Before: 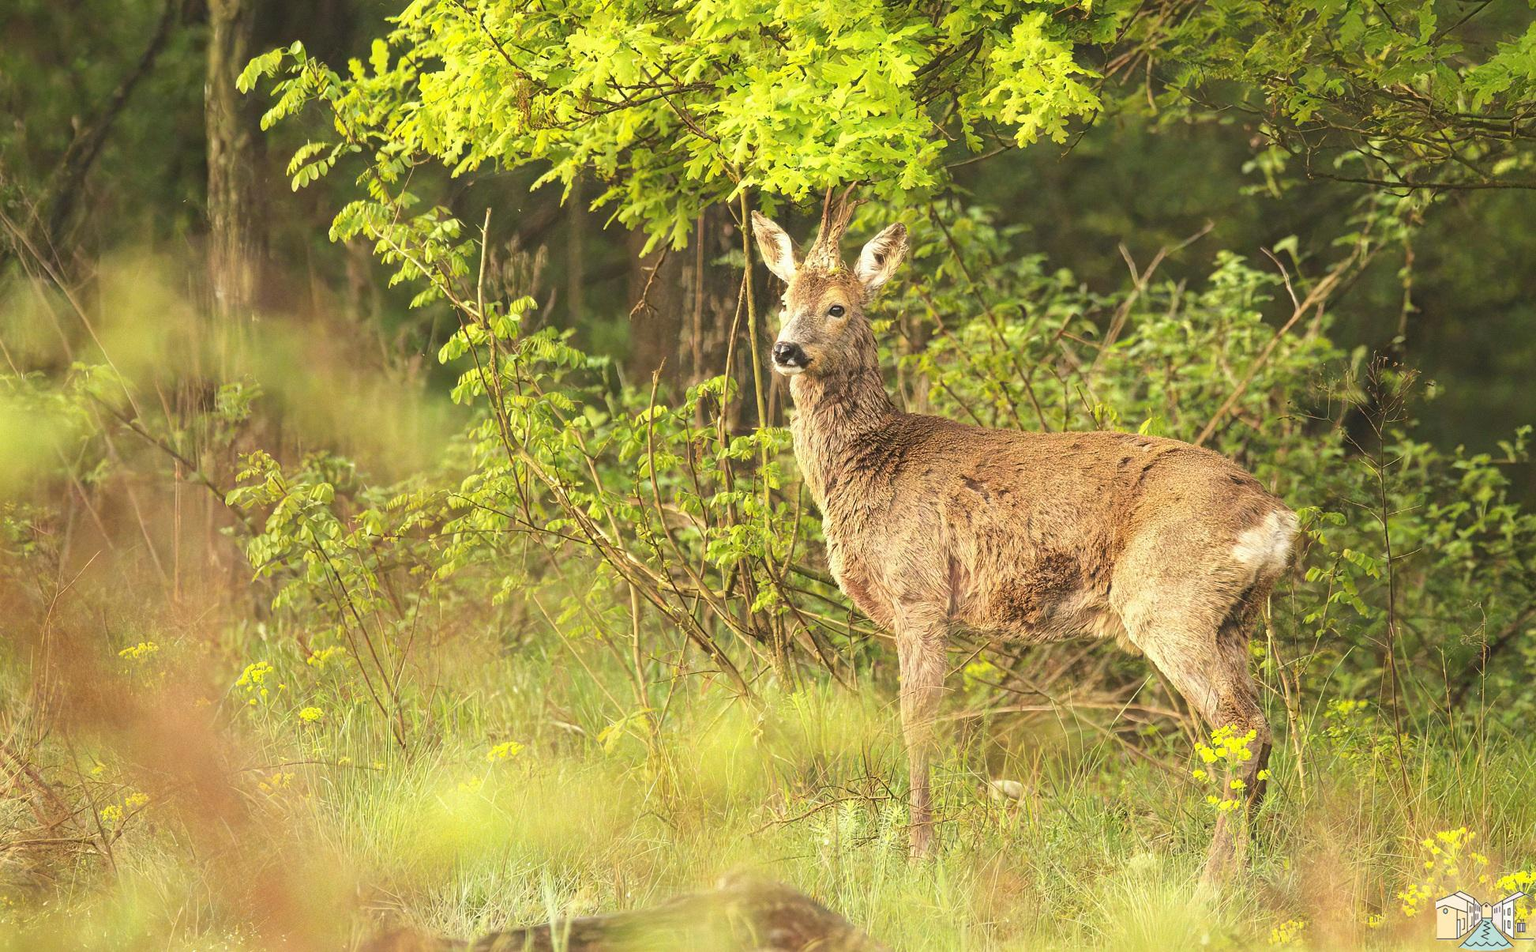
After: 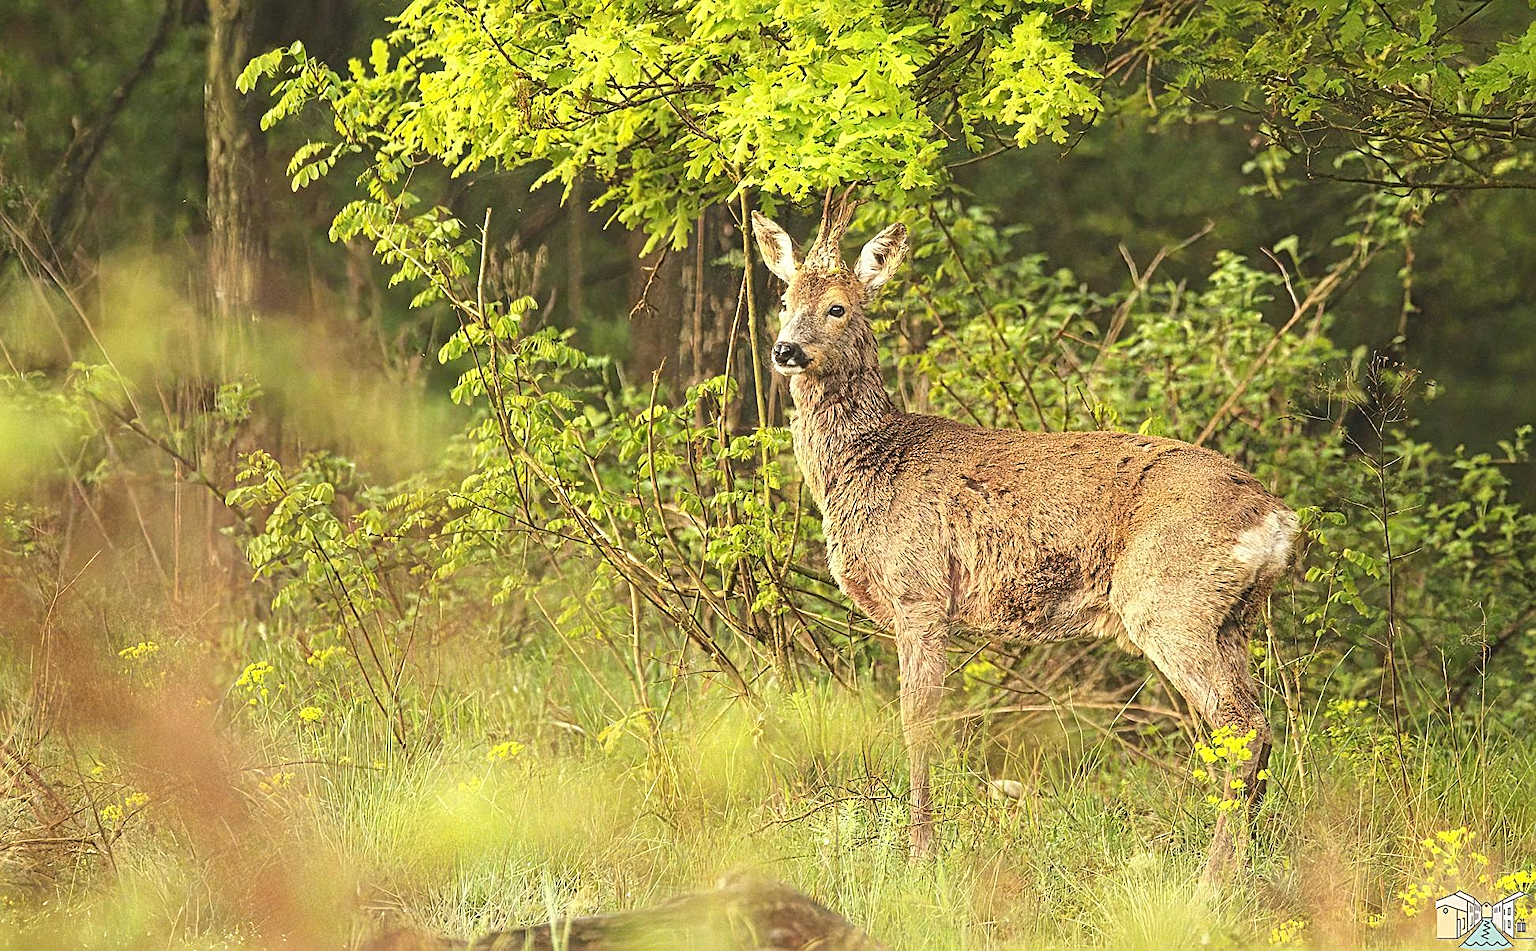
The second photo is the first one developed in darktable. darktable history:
sharpen: on, module defaults
contrast equalizer: y [[0.5, 0.5, 0.5, 0.539, 0.64, 0.611], [0.5 ×6], [0.5 ×6], [0 ×6], [0 ×6]], mix 0.582
